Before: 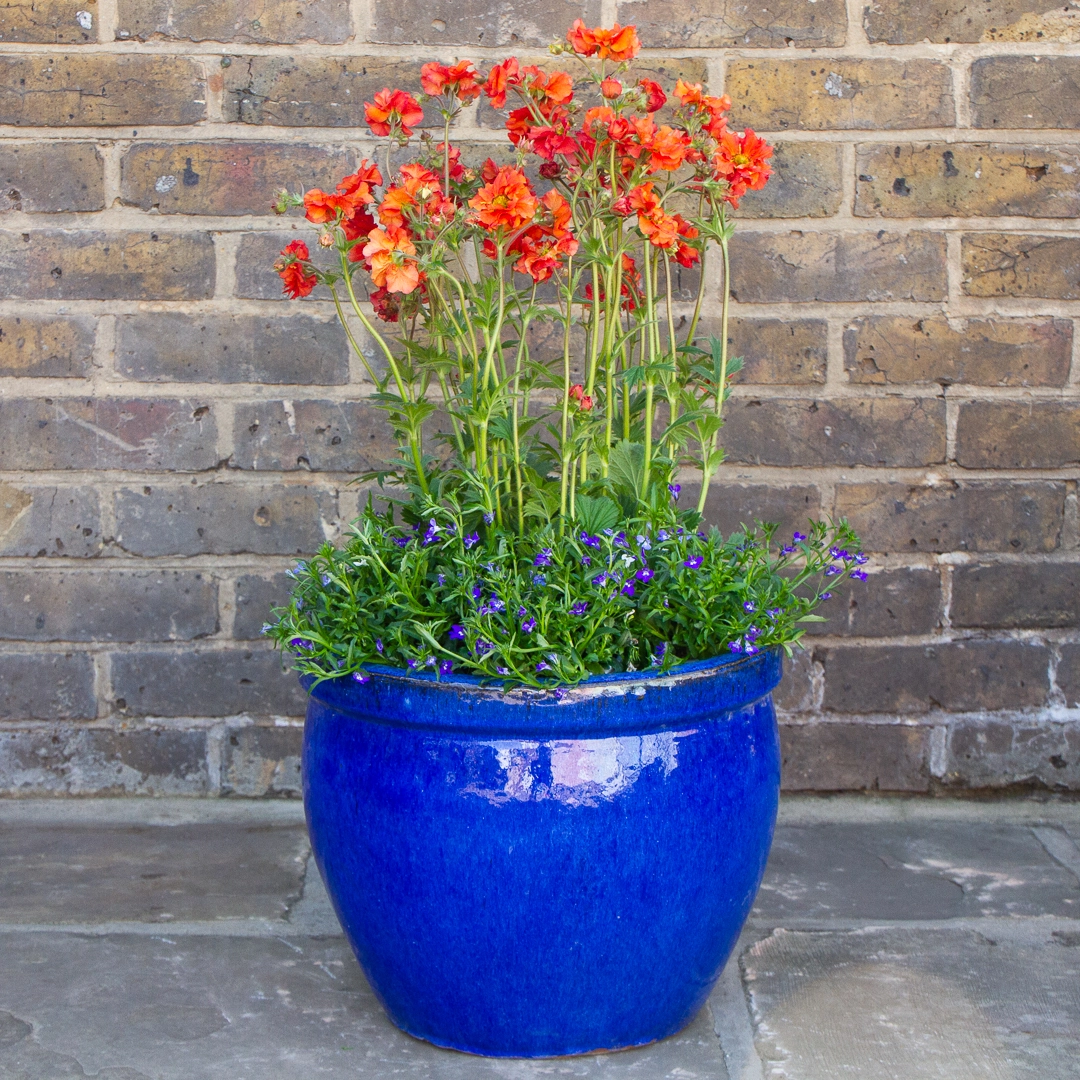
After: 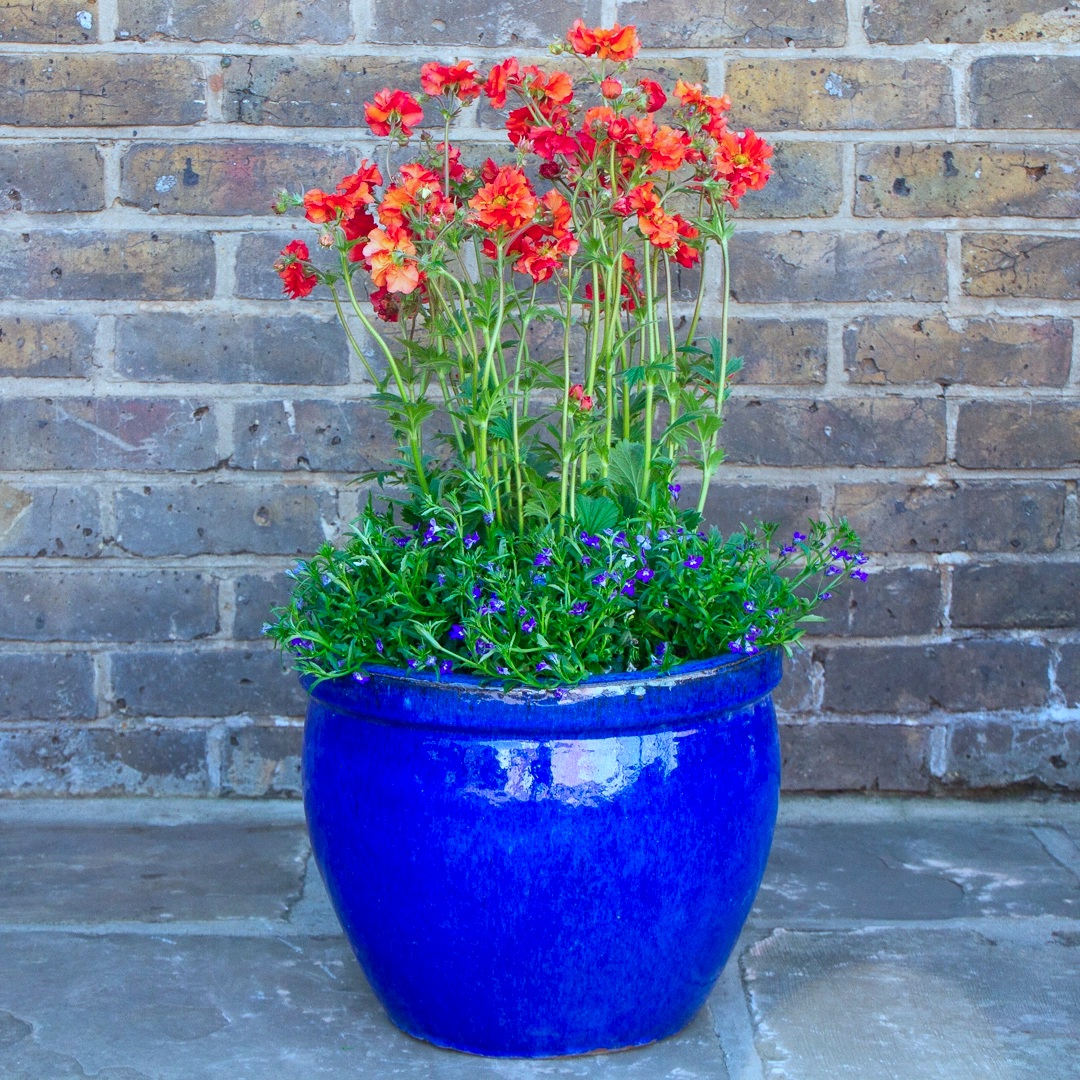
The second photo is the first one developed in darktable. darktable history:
color calibration: output R [0.946, 0.065, -0.013, 0], output G [-0.246, 1.264, -0.017, 0], output B [0.046, -0.098, 1.05, 0], illuminant custom, x 0.389, y 0.387, temperature 3812.88 K
